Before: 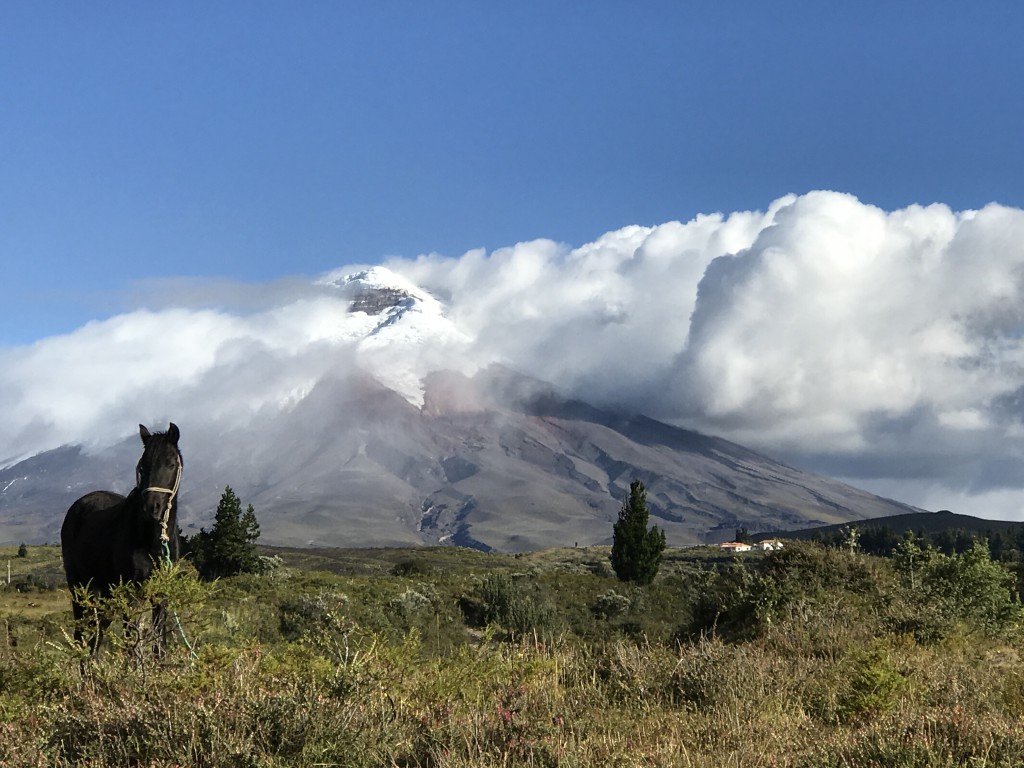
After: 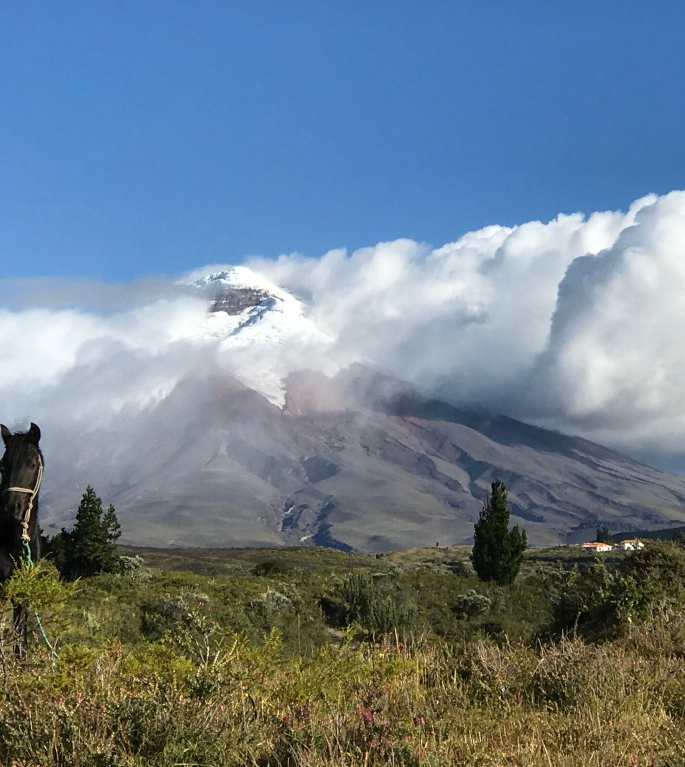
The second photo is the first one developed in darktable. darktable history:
crop and rotate: left 13.623%, right 19.459%
